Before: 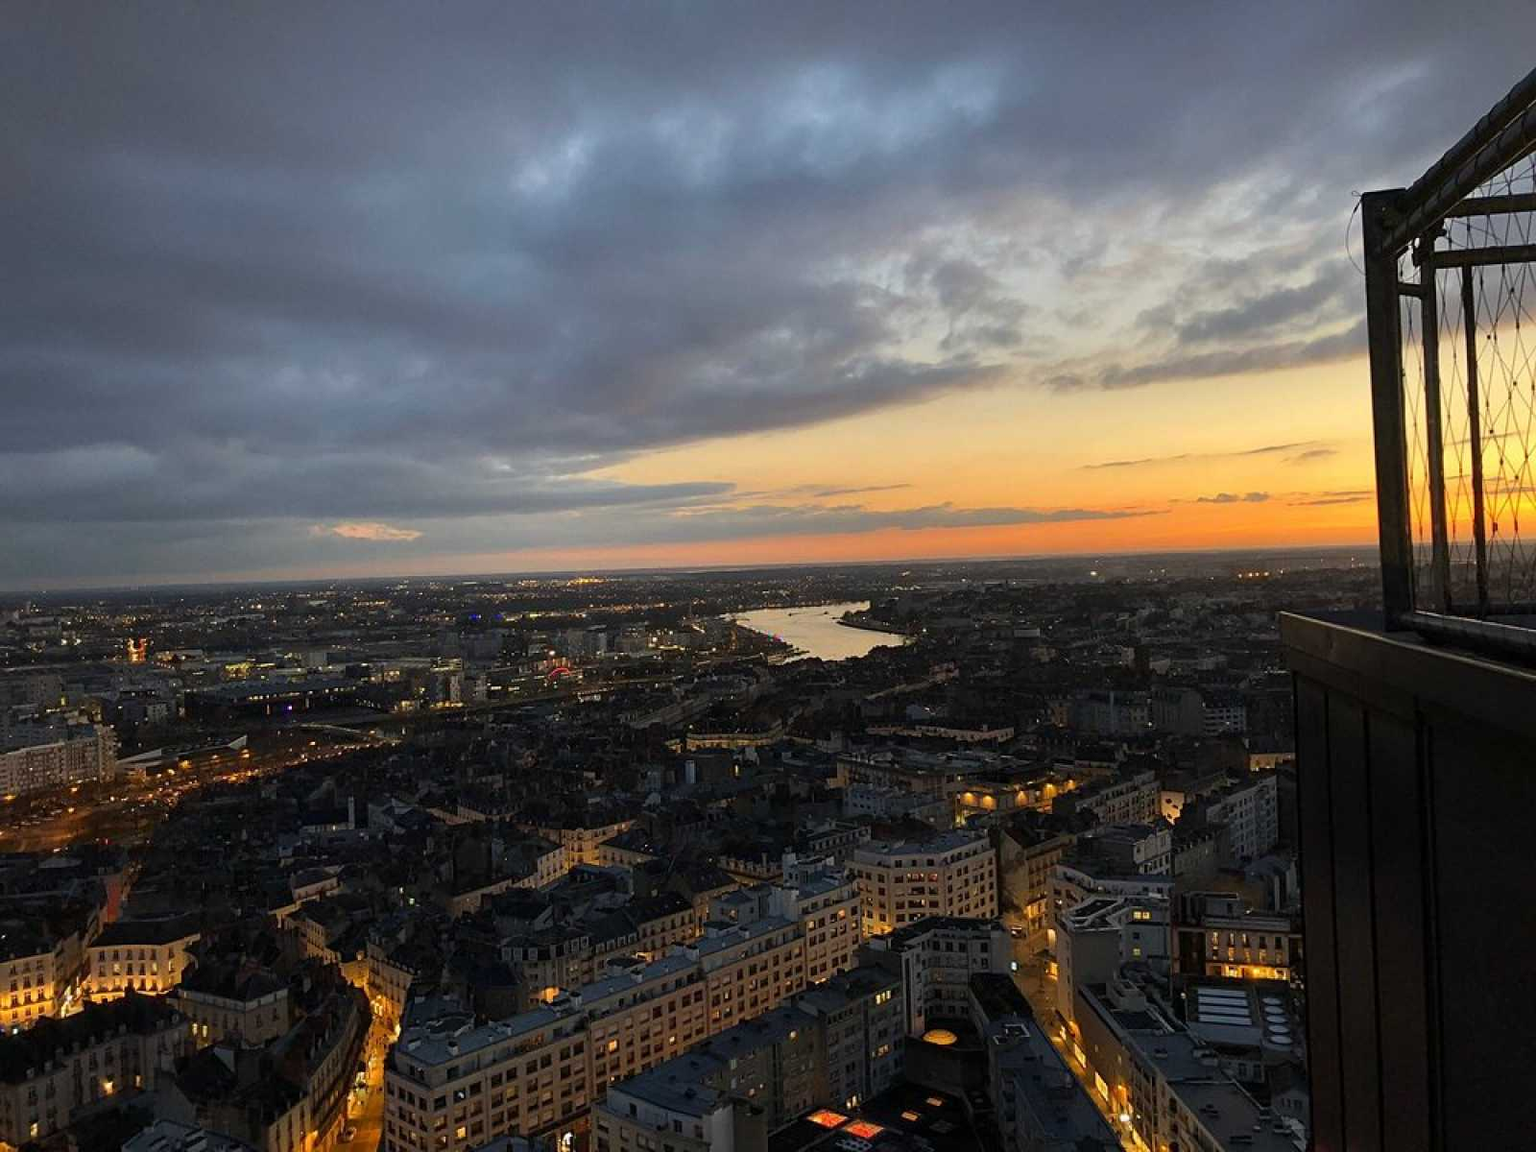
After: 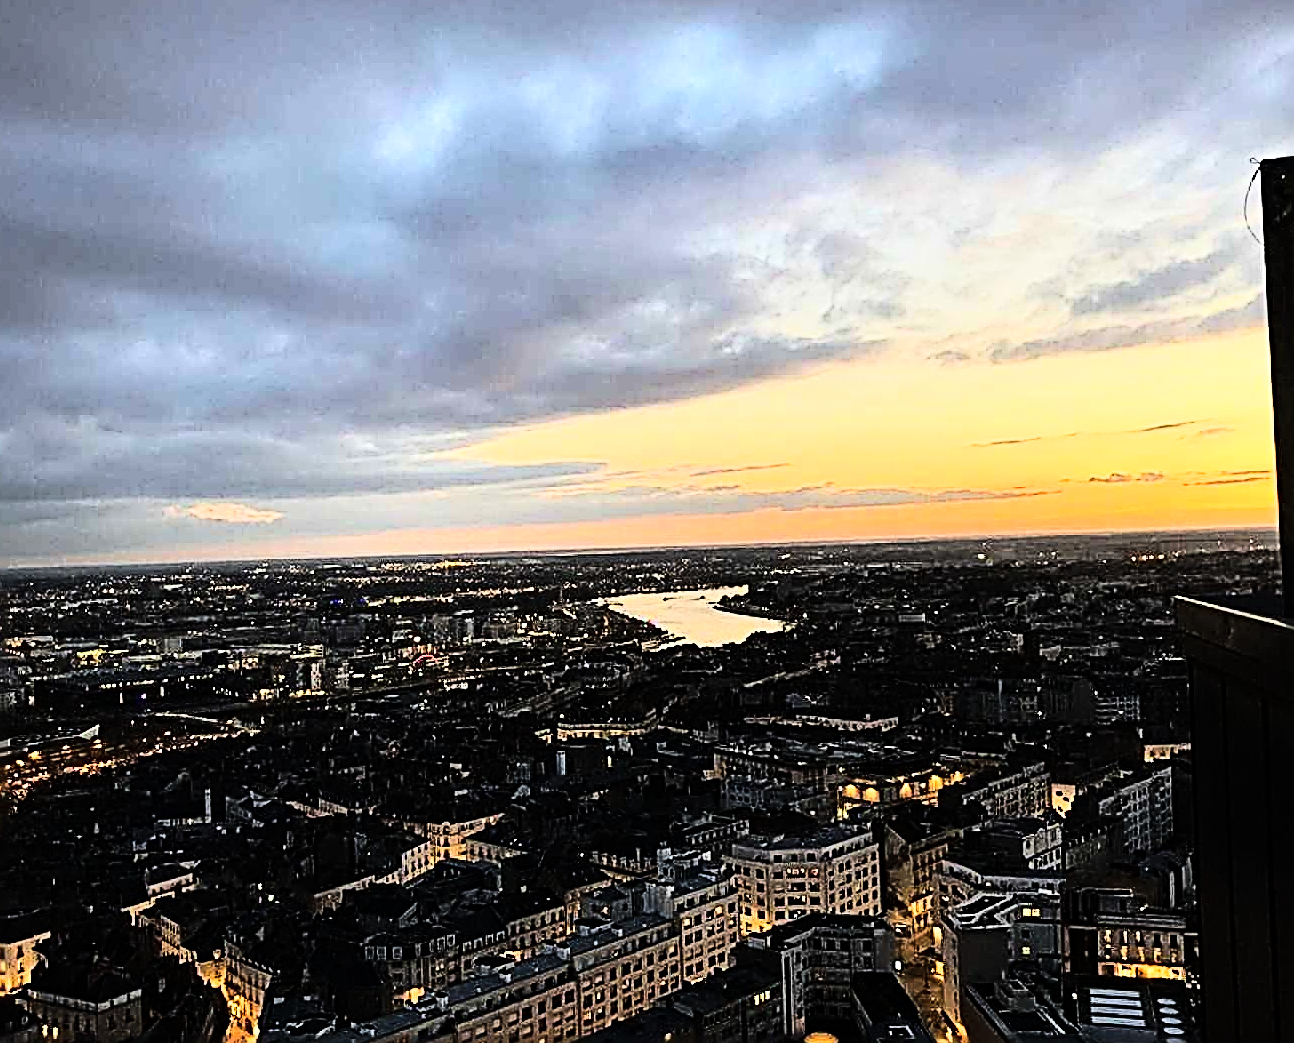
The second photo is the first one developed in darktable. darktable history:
crop: left 9.929%, top 3.475%, right 9.188%, bottom 9.529%
graduated density: rotation -180°, offset 24.95
shadows and highlights: shadows 37.27, highlights -28.18, soften with gaussian
rgb curve: curves: ch0 [(0, 0) (0.21, 0.15) (0.24, 0.21) (0.5, 0.75) (0.75, 0.96) (0.89, 0.99) (1, 1)]; ch1 [(0, 0.02) (0.21, 0.13) (0.25, 0.2) (0.5, 0.67) (0.75, 0.9) (0.89, 0.97) (1, 1)]; ch2 [(0, 0.02) (0.21, 0.13) (0.25, 0.2) (0.5, 0.67) (0.75, 0.9) (0.89, 0.97) (1, 1)], compensate middle gray true
sharpen: radius 3.158, amount 1.731
